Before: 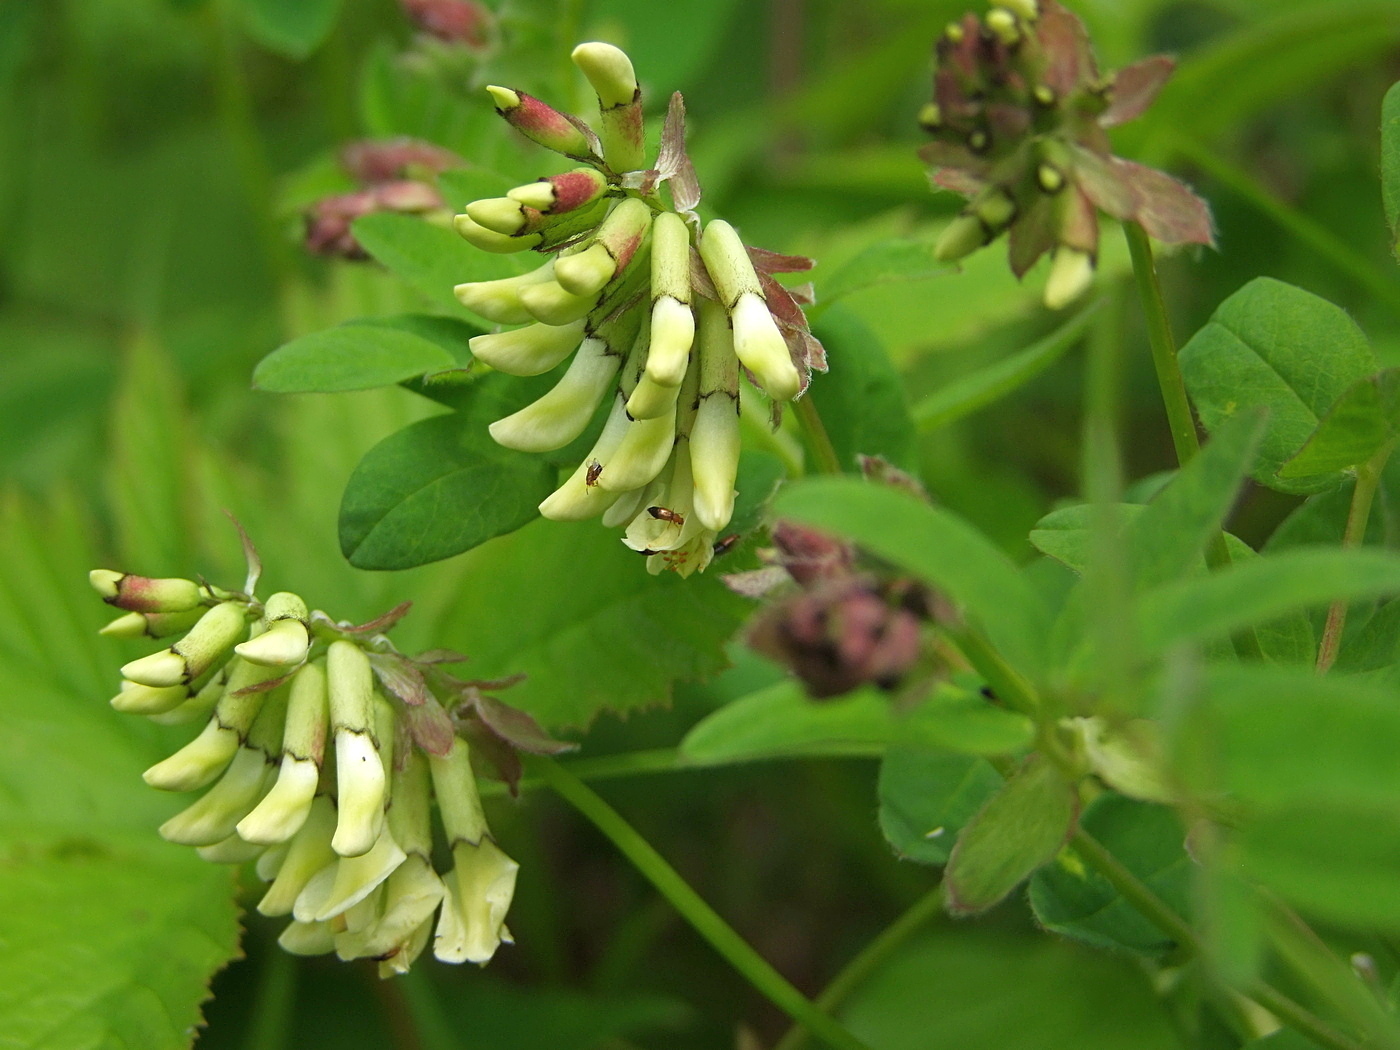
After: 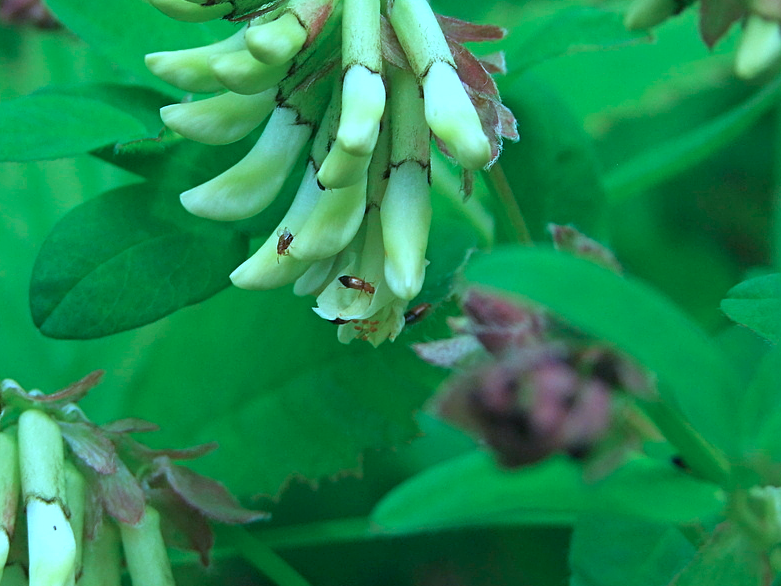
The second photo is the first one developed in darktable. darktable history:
color calibration: illuminant custom, x 0.432, y 0.395, temperature 3098 K
crop and rotate: left 22.13%, top 22.054%, right 22.026%, bottom 22.102%
